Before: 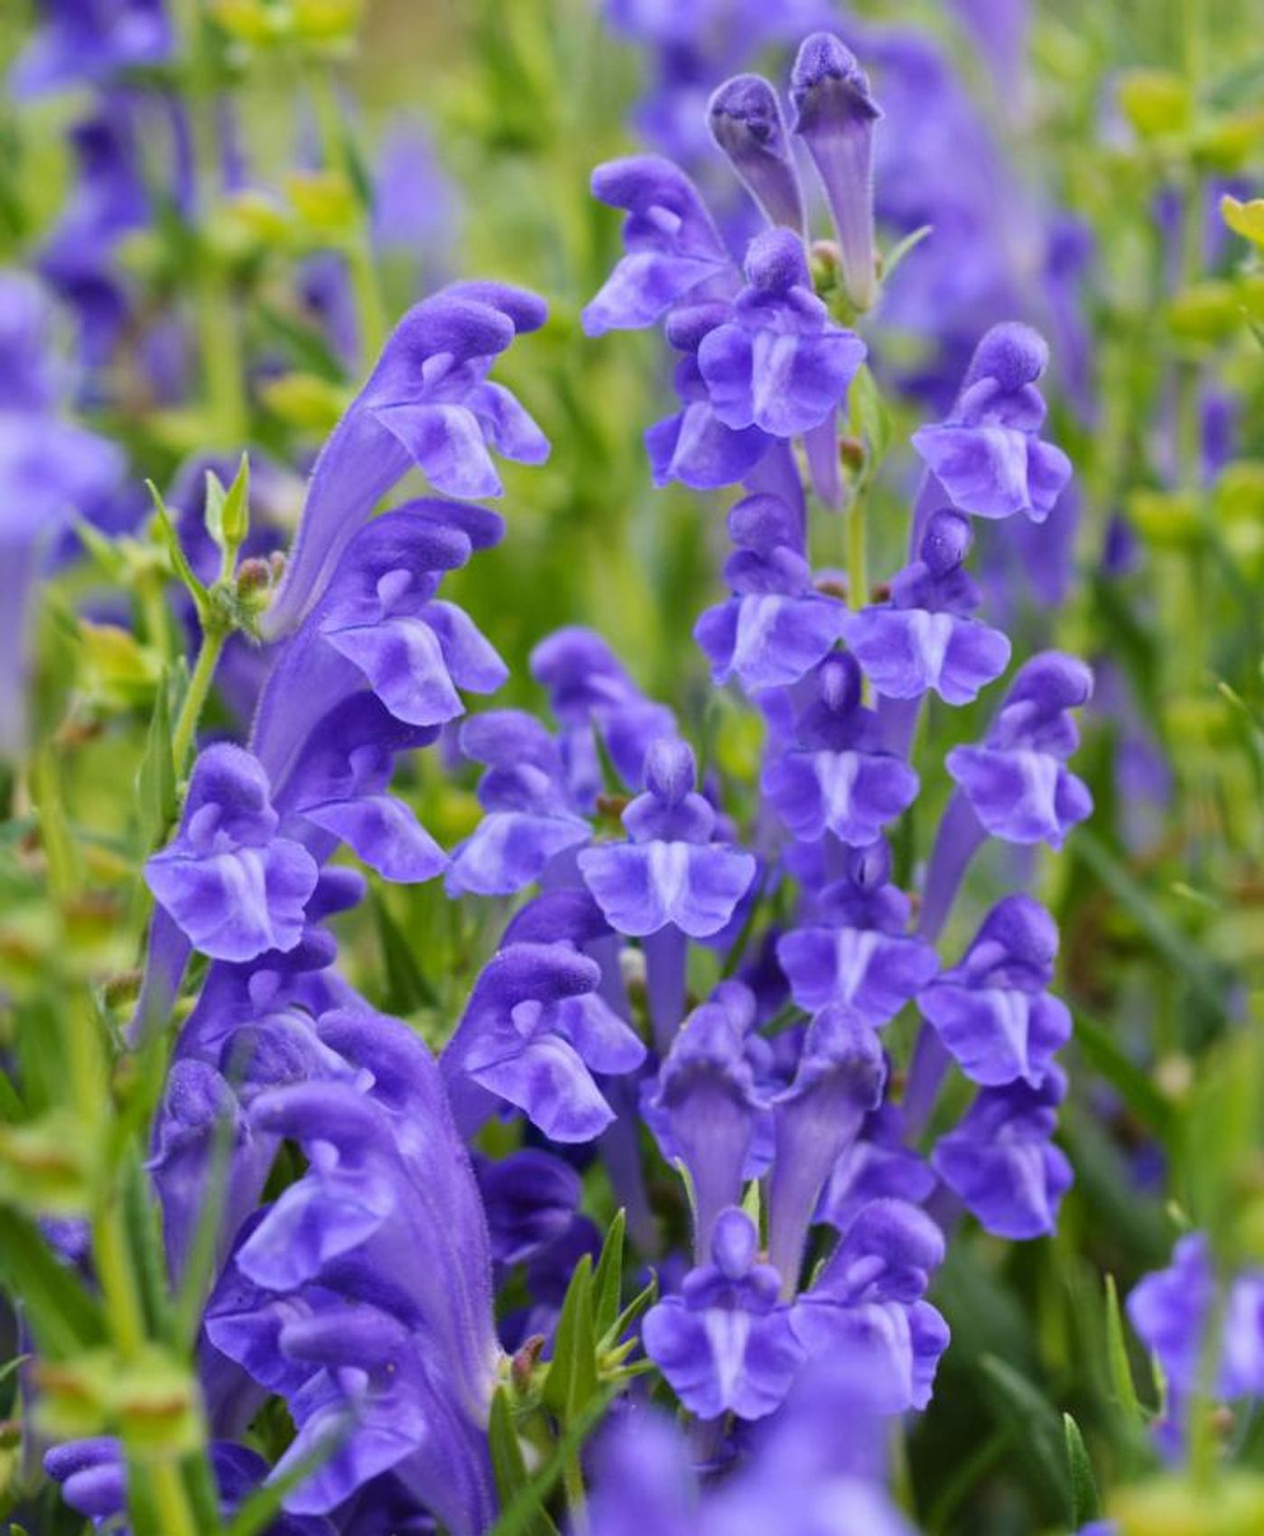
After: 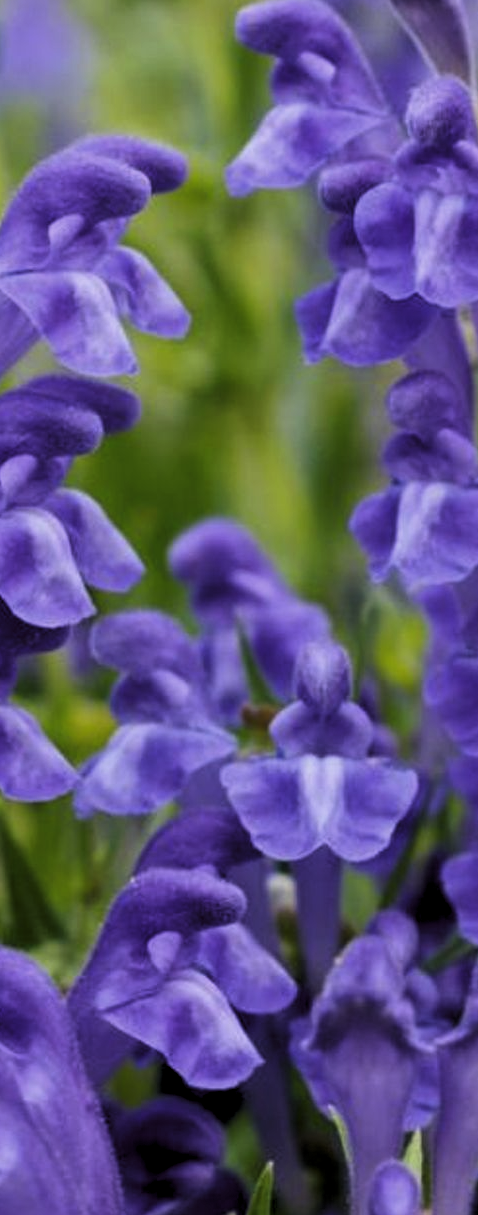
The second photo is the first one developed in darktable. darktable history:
crop and rotate: left 29.931%, top 10.409%, right 35.921%, bottom 18.112%
exposure: compensate exposure bias true, compensate highlight preservation false
levels: black 0.031%, levels [0.116, 0.574, 1]
